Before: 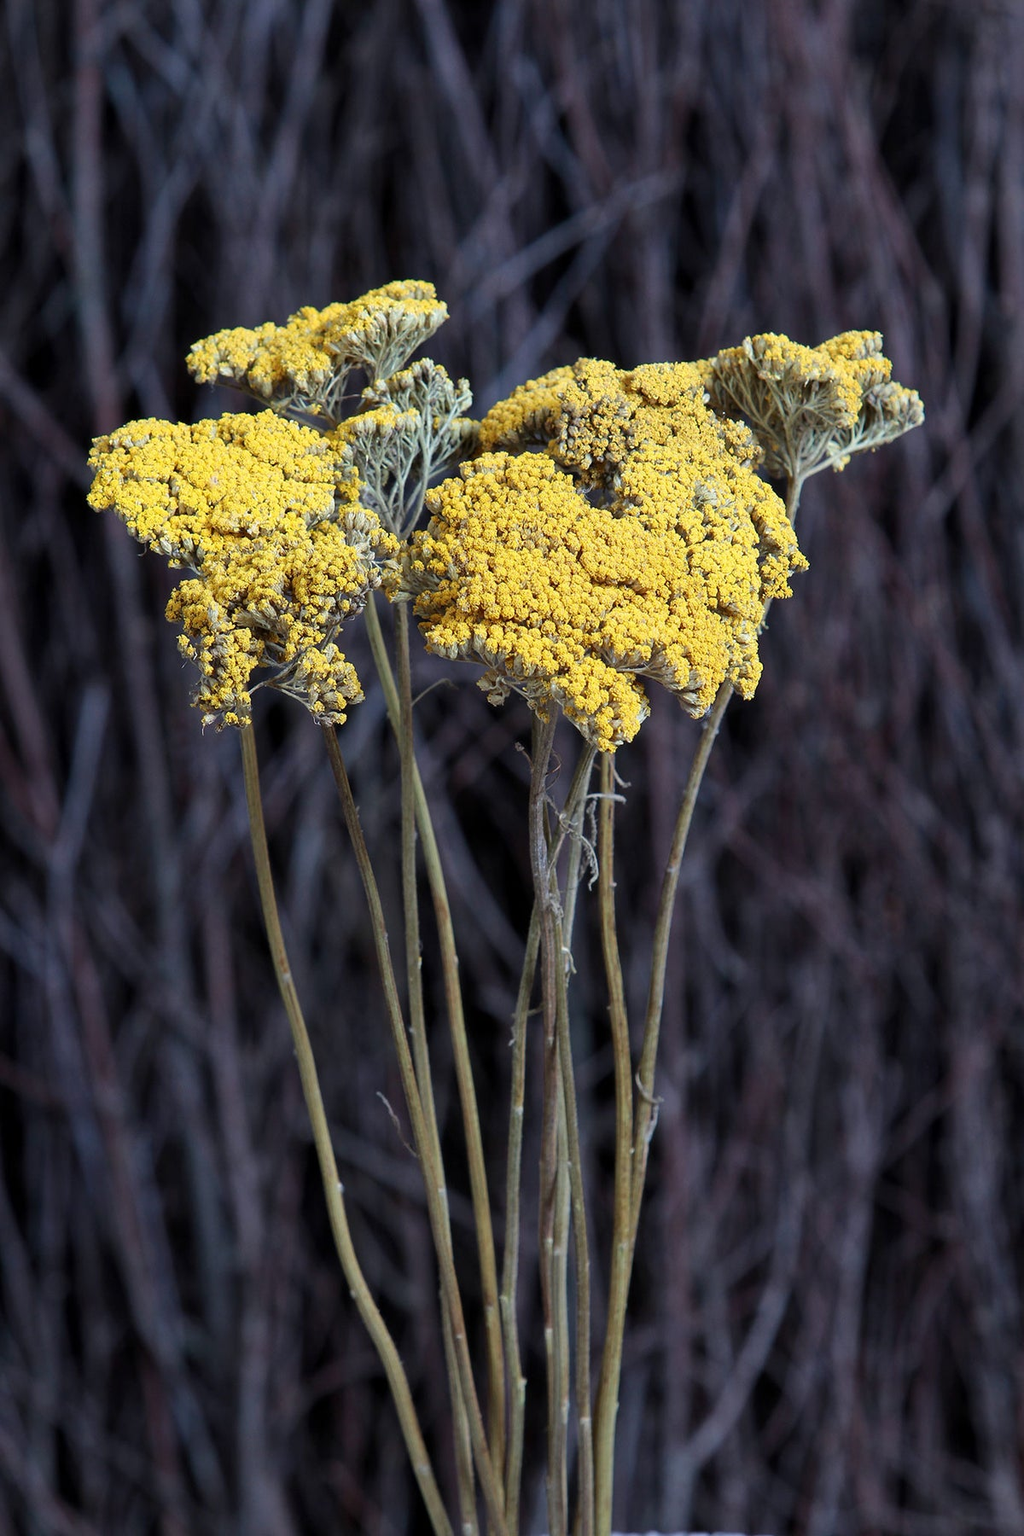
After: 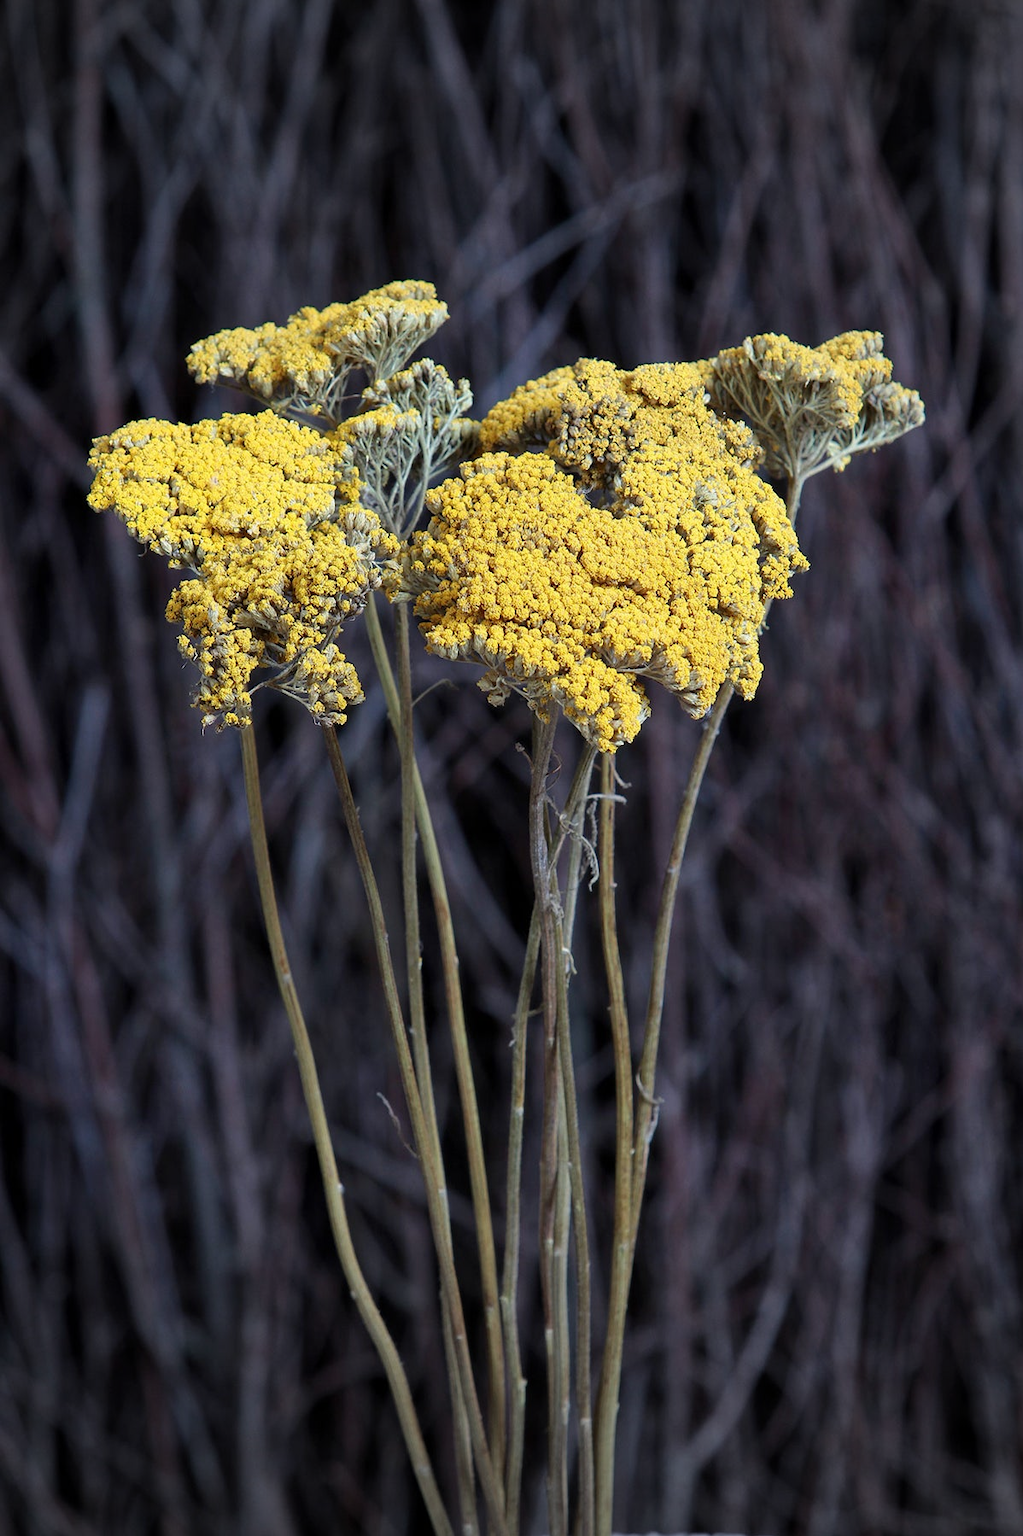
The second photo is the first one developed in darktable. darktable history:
vignetting: fall-off radius 100%, width/height ratio 1.337
